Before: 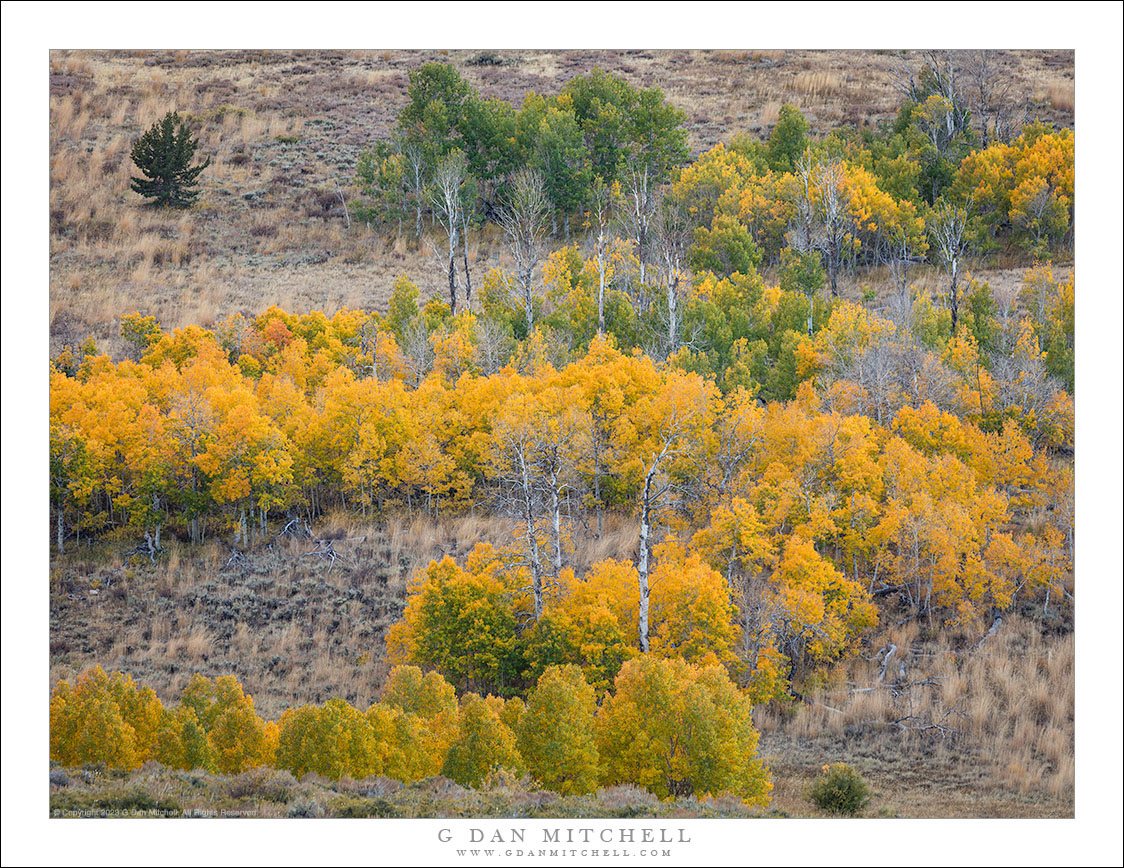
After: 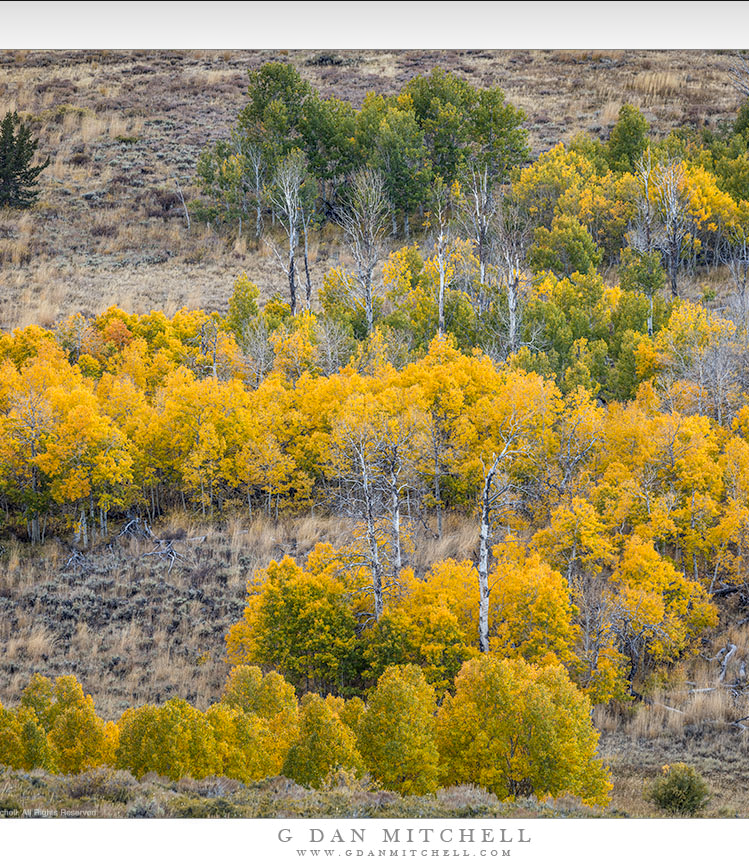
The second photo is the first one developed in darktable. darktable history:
color contrast: green-magenta contrast 0.8, blue-yellow contrast 1.1, unbound 0
local contrast: on, module defaults
crop and rotate: left 14.292%, right 19.041%
